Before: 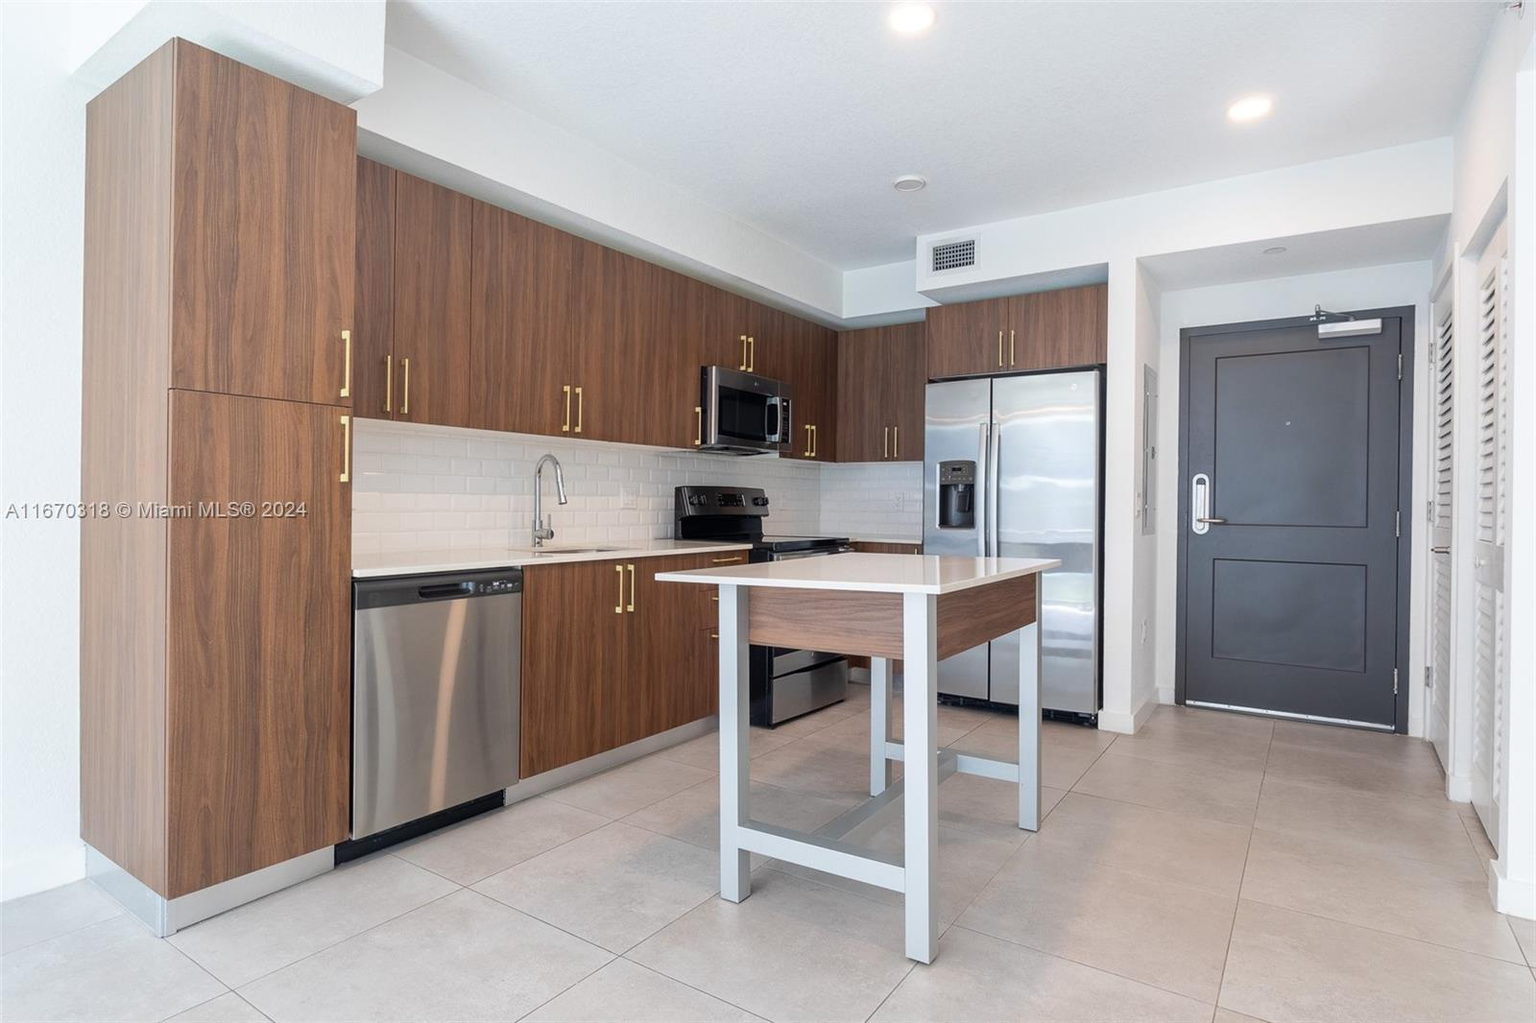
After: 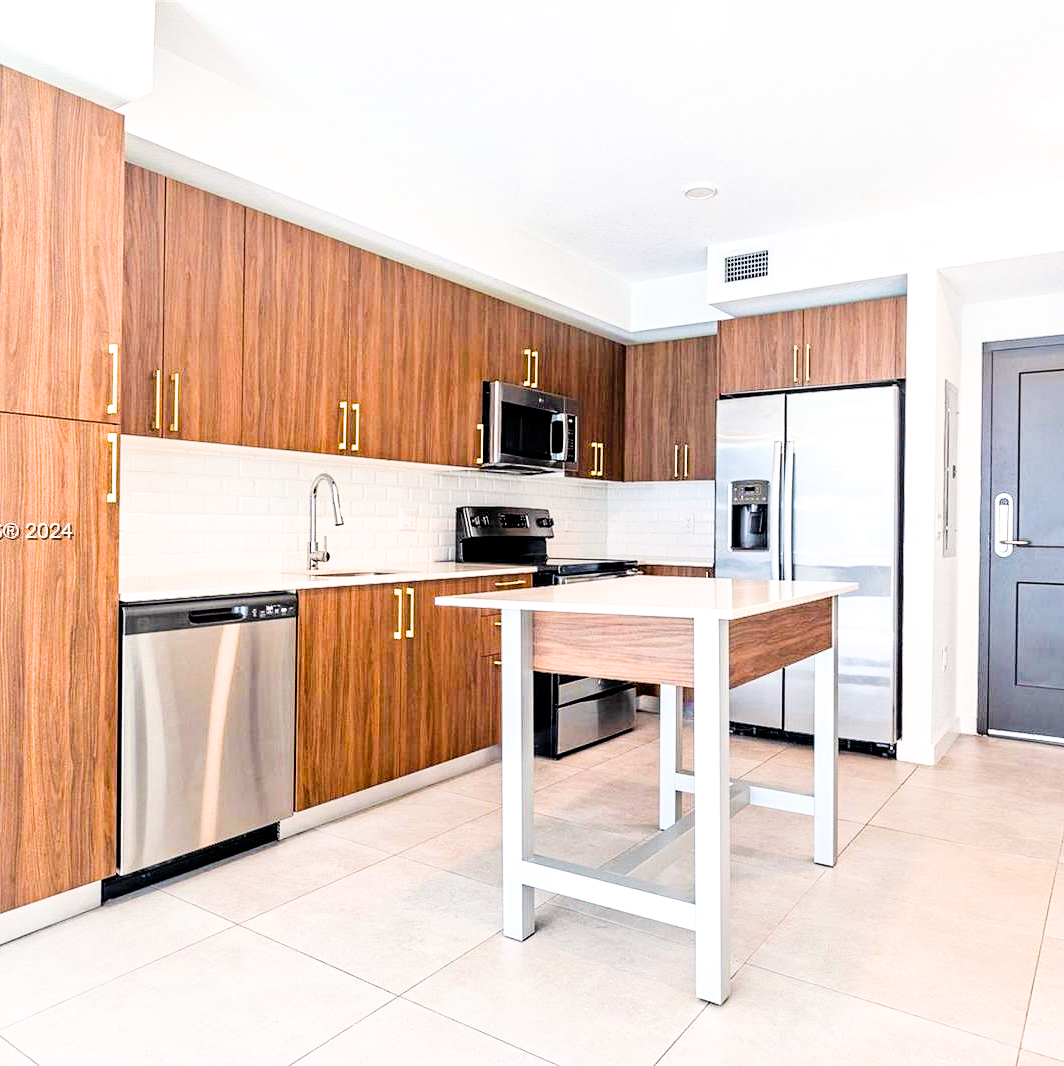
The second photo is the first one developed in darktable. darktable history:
filmic rgb: black relative exposure -5.05 EV, white relative exposure 3.98 EV, hardness 2.91, contrast 1.192, highlights saturation mix -29.17%
color balance rgb: highlights gain › chroma 1.025%, highlights gain › hue 60.07°, linear chroma grading › global chroma 7.886%, perceptual saturation grading › global saturation 35.317%, perceptual brilliance grading › global brilliance 12.627%
exposure: black level correction 0, exposure 1.175 EV, compensate highlight preservation false
contrast brightness saturation: contrast 0.039, saturation 0.069
crop and rotate: left 15.441%, right 18.01%
tone equalizer: on, module defaults
contrast equalizer: y [[0.5, 0.542, 0.583, 0.625, 0.667, 0.708], [0.5 ×6], [0.5 ×6], [0 ×6], [0 ×6]]
